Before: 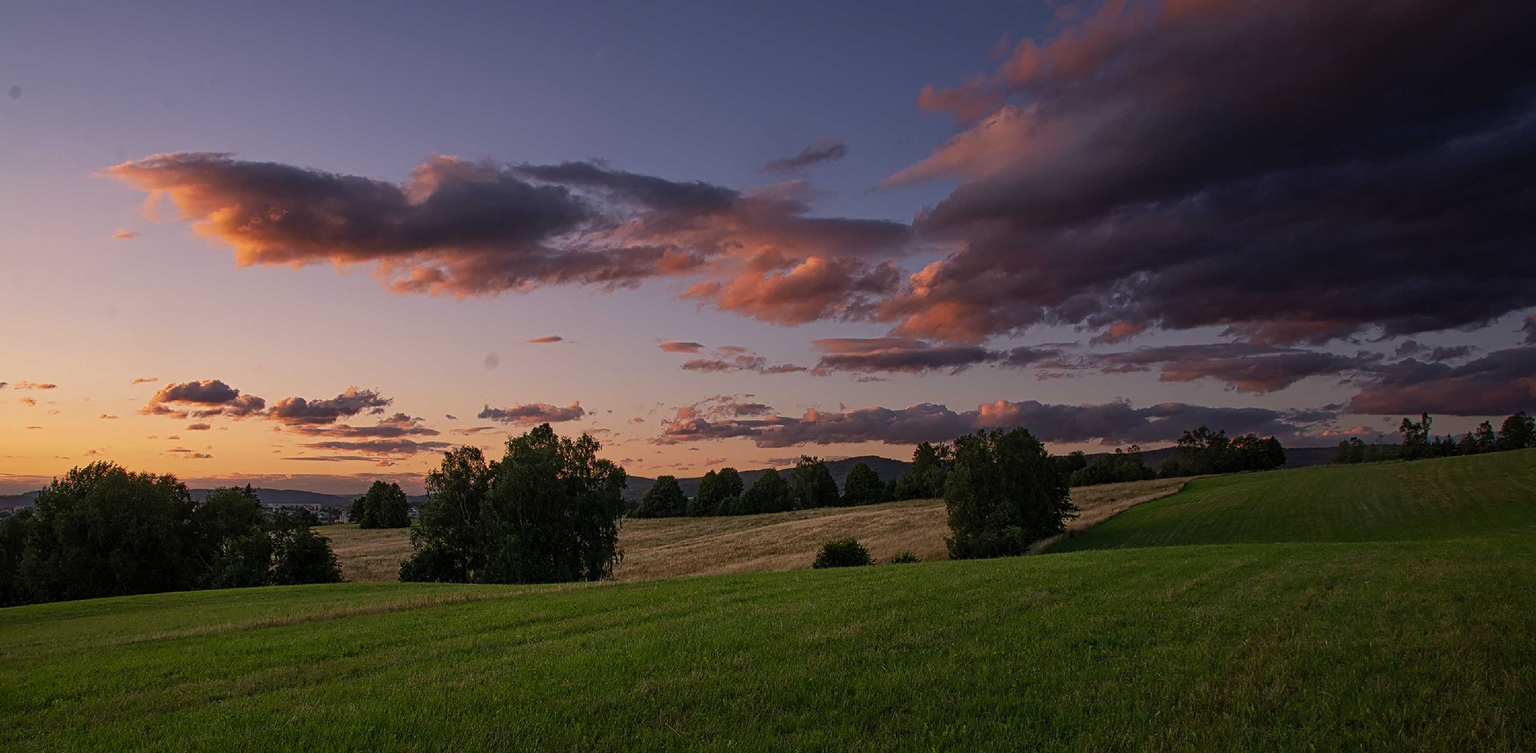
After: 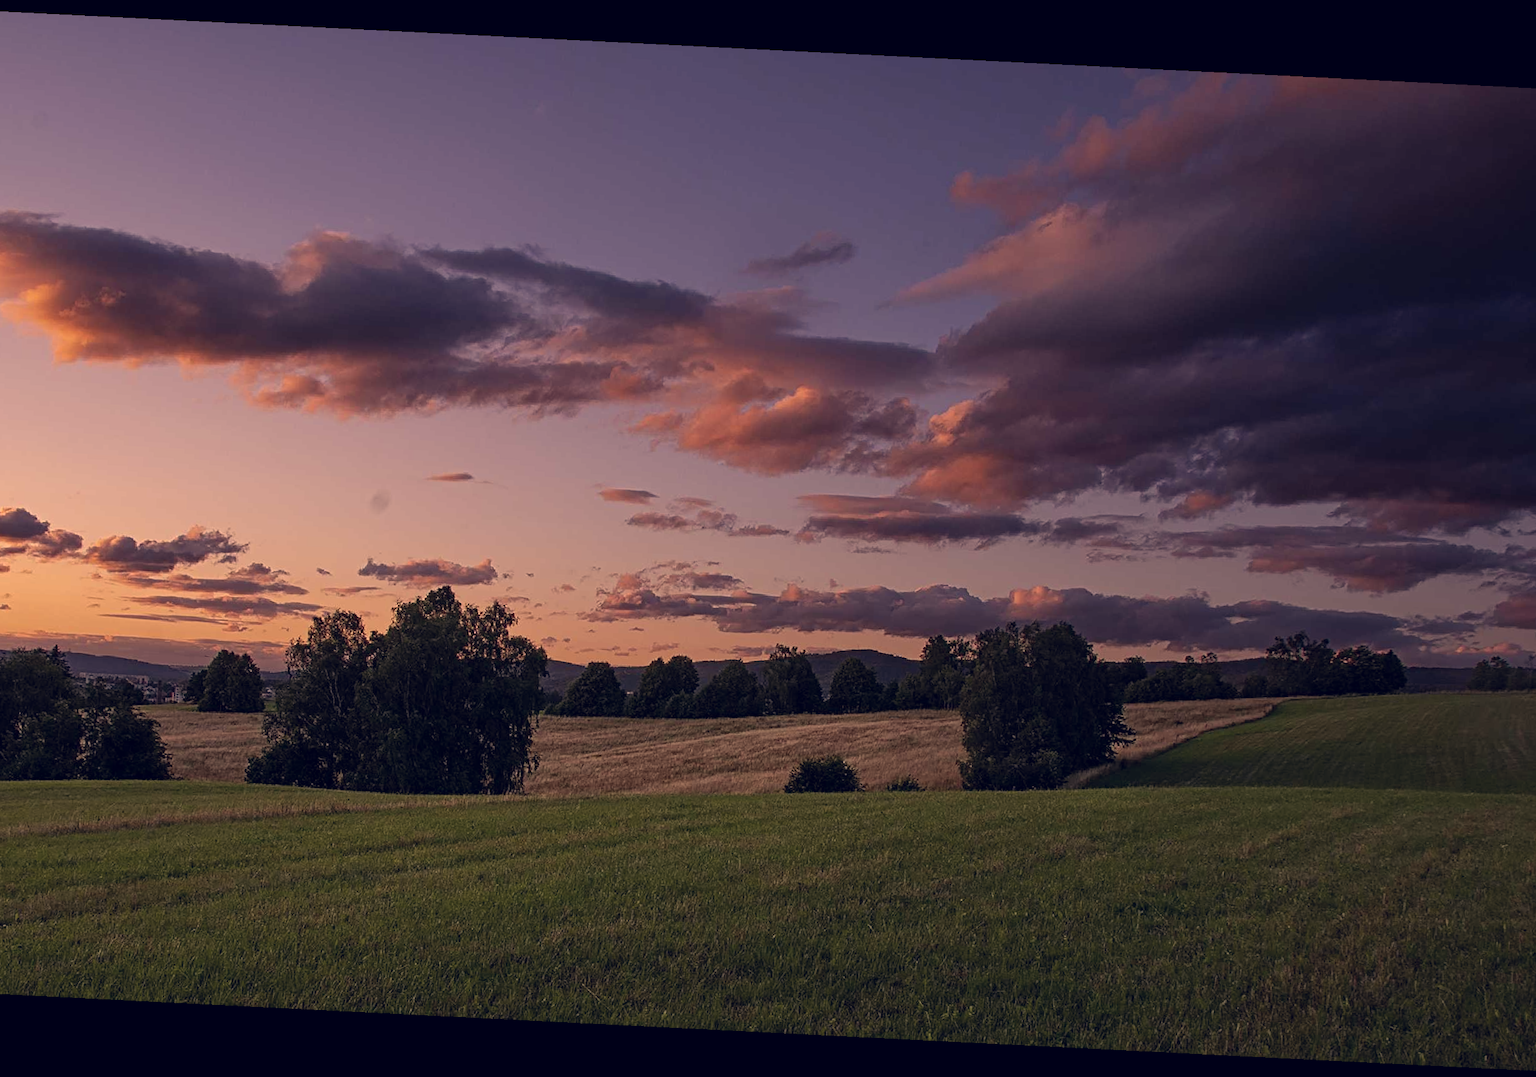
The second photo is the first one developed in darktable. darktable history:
color correction: highlights a* 20.27, highlights b* 27.01, shadows a* 3.44, shadows b* -16.65, saturation 0.745
crop and rotate: angle -2.87°, left 13.935%, top 0.016%, right 10.989%, bottom 0.072%
